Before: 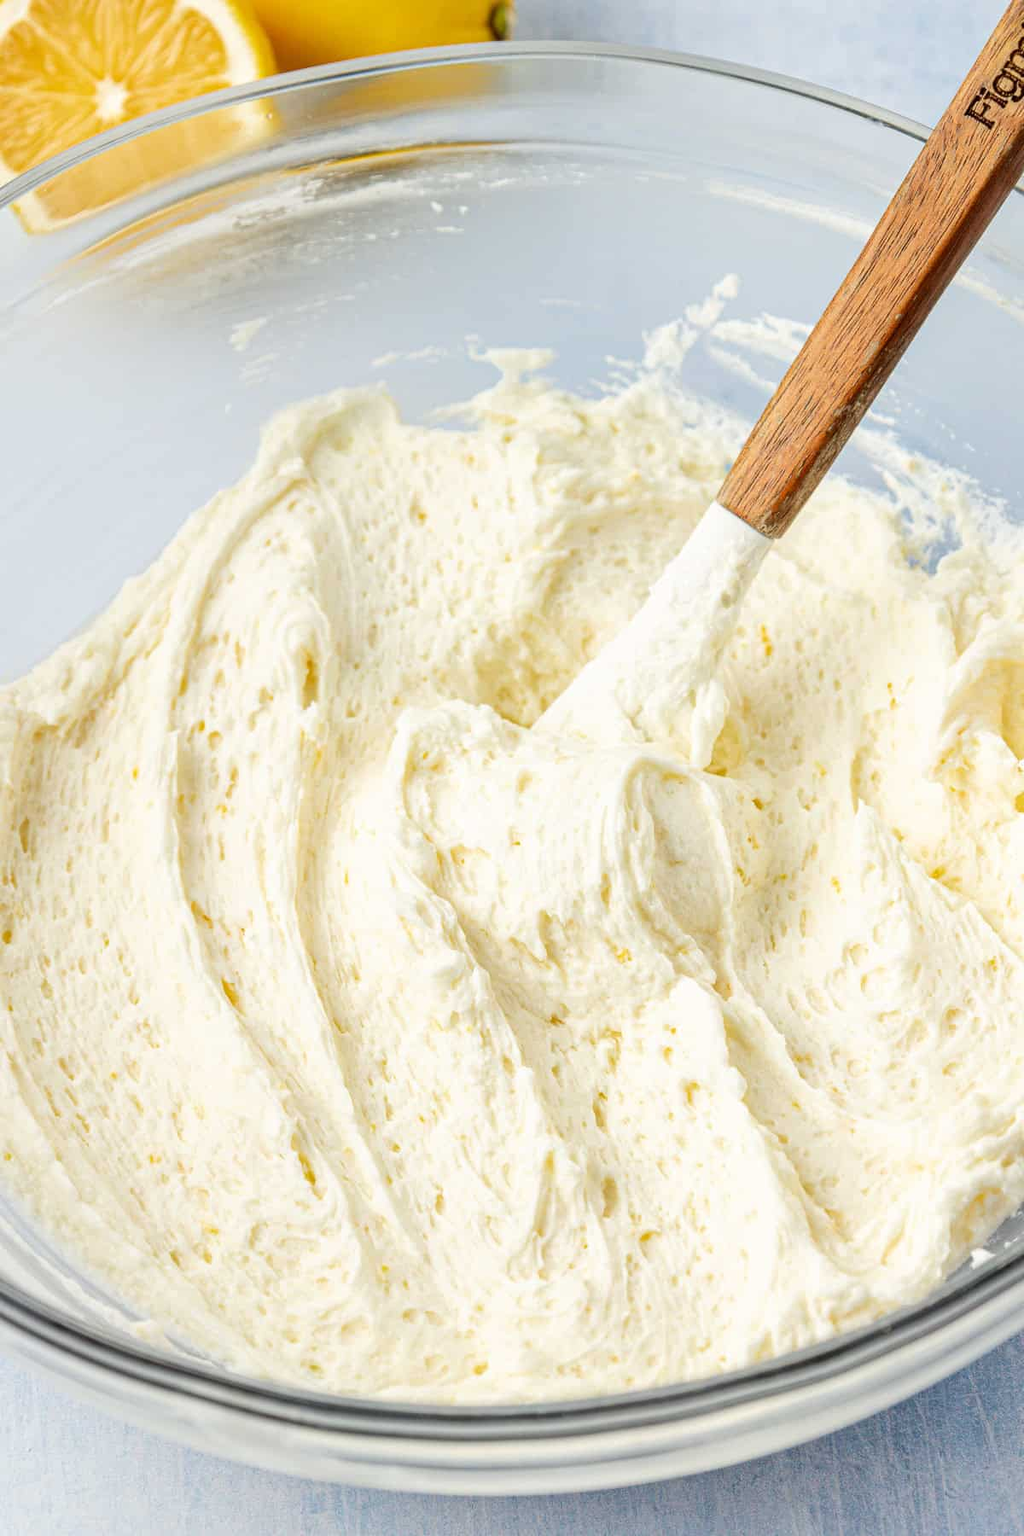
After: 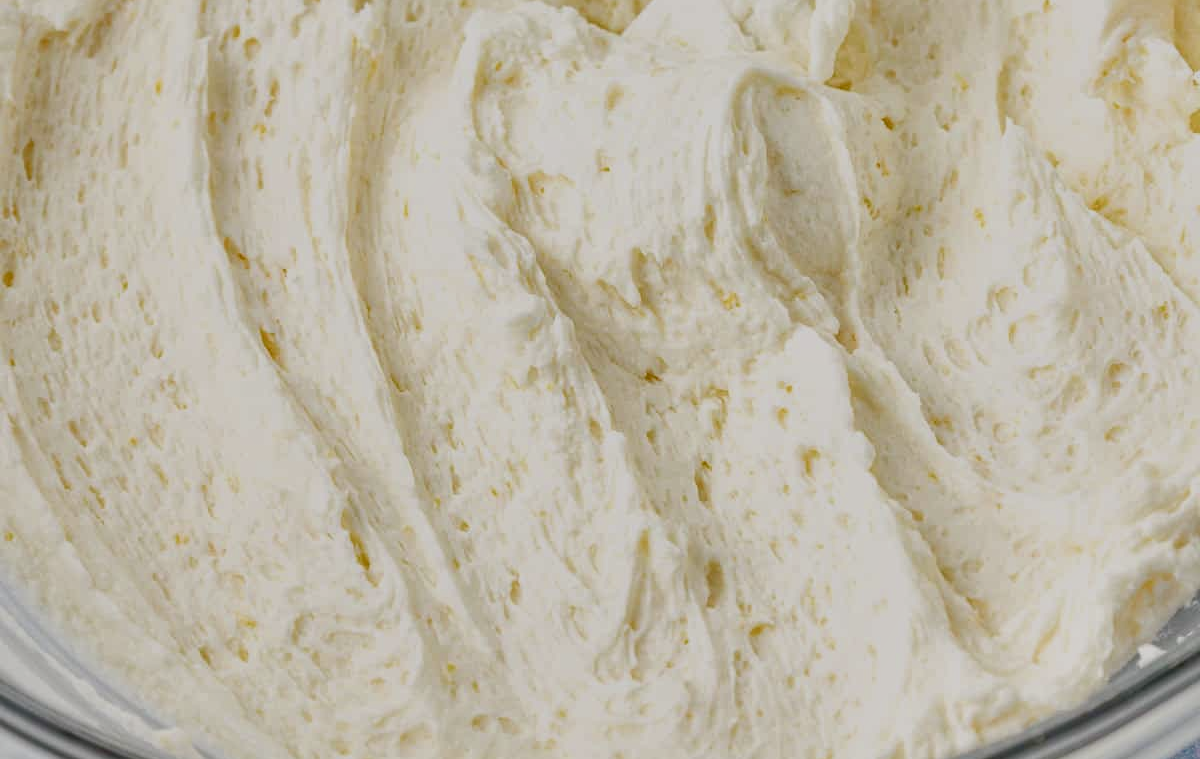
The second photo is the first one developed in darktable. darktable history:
color balance rgb: shadows lift › chroma 1%, shadows lift › hue 113°, highlights gain › chroma 0.2%, highlights gain › hue 333°, perceptual saturation grading › global saturation 20%, perceptual saturation grading › highlights -50%, perceptual saturation grading › shadows 25%, contrast -20%
crop: top 45.551%, bottom 12.262%
shadows and highlights: white point adjustment 0.05, highlights color adjustment 55.9%, soften with gaussian
